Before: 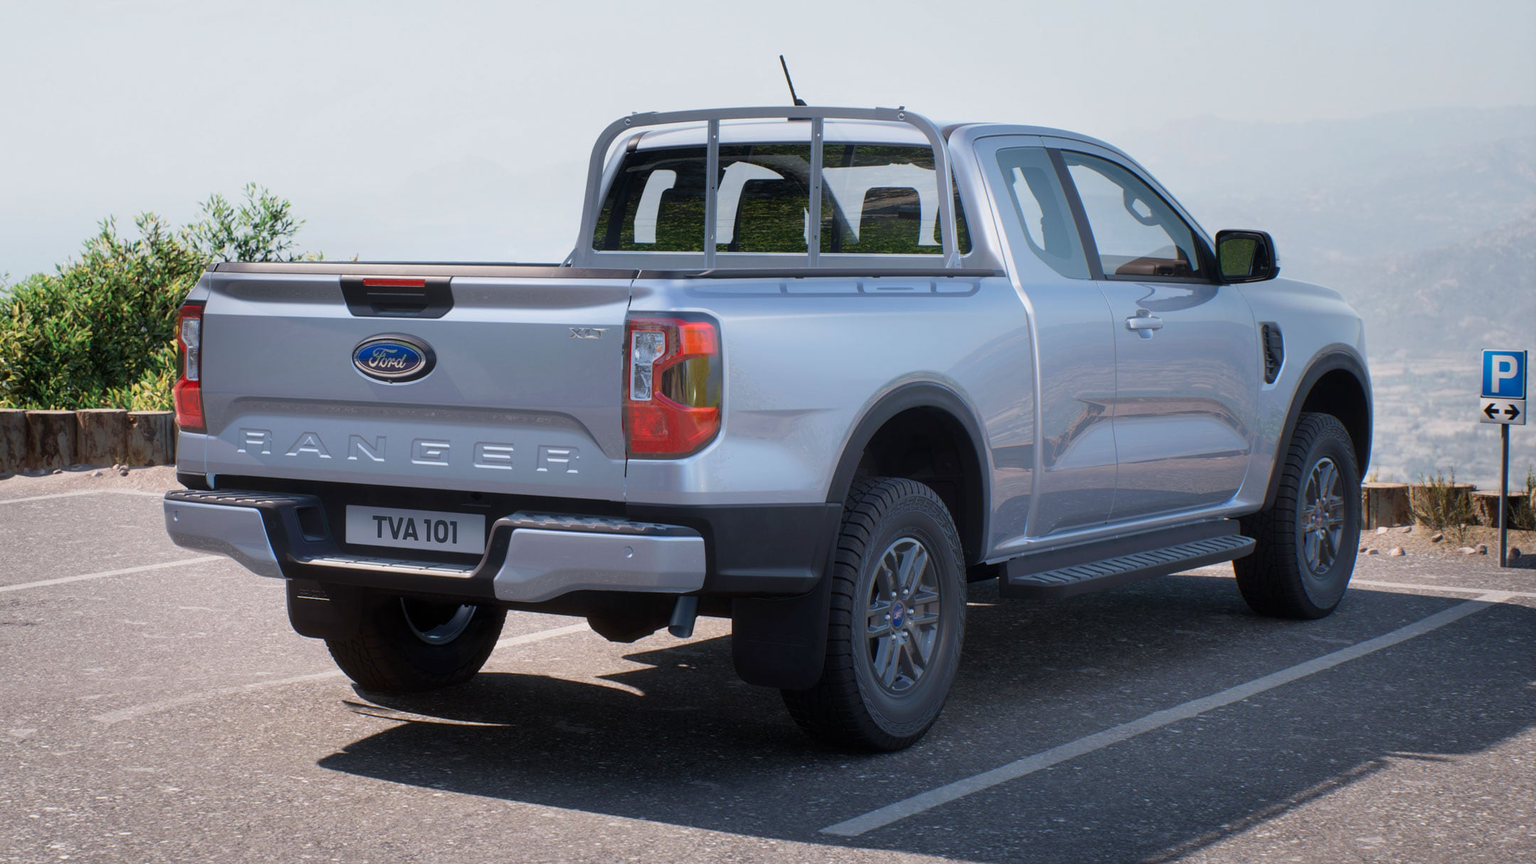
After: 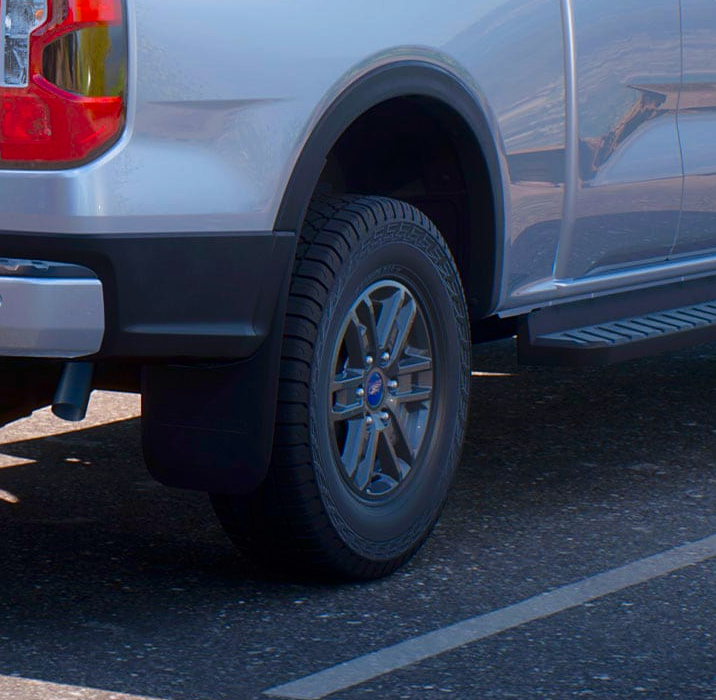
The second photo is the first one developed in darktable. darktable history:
contrast brightness saturation: brightness -0.254, saturation 0.204
sharpen: amount 0.216
crop: left 41.134%, top 39.217%, right 25.706%, bottom 3.14%
tone equalizer: -8 EV 0.981 EV, -7 EV 0.99 EV, -6 EV 0.974 EV, -5 EV 0.966 EV, -4 EV 1.03 EV, -3 EV 0.72 EV, -2 EV 0.516 EV, -1 EV 0.239 EV, edges refinement/feathering 500, mask exposure compensation -1.26 EV, preserve details no
